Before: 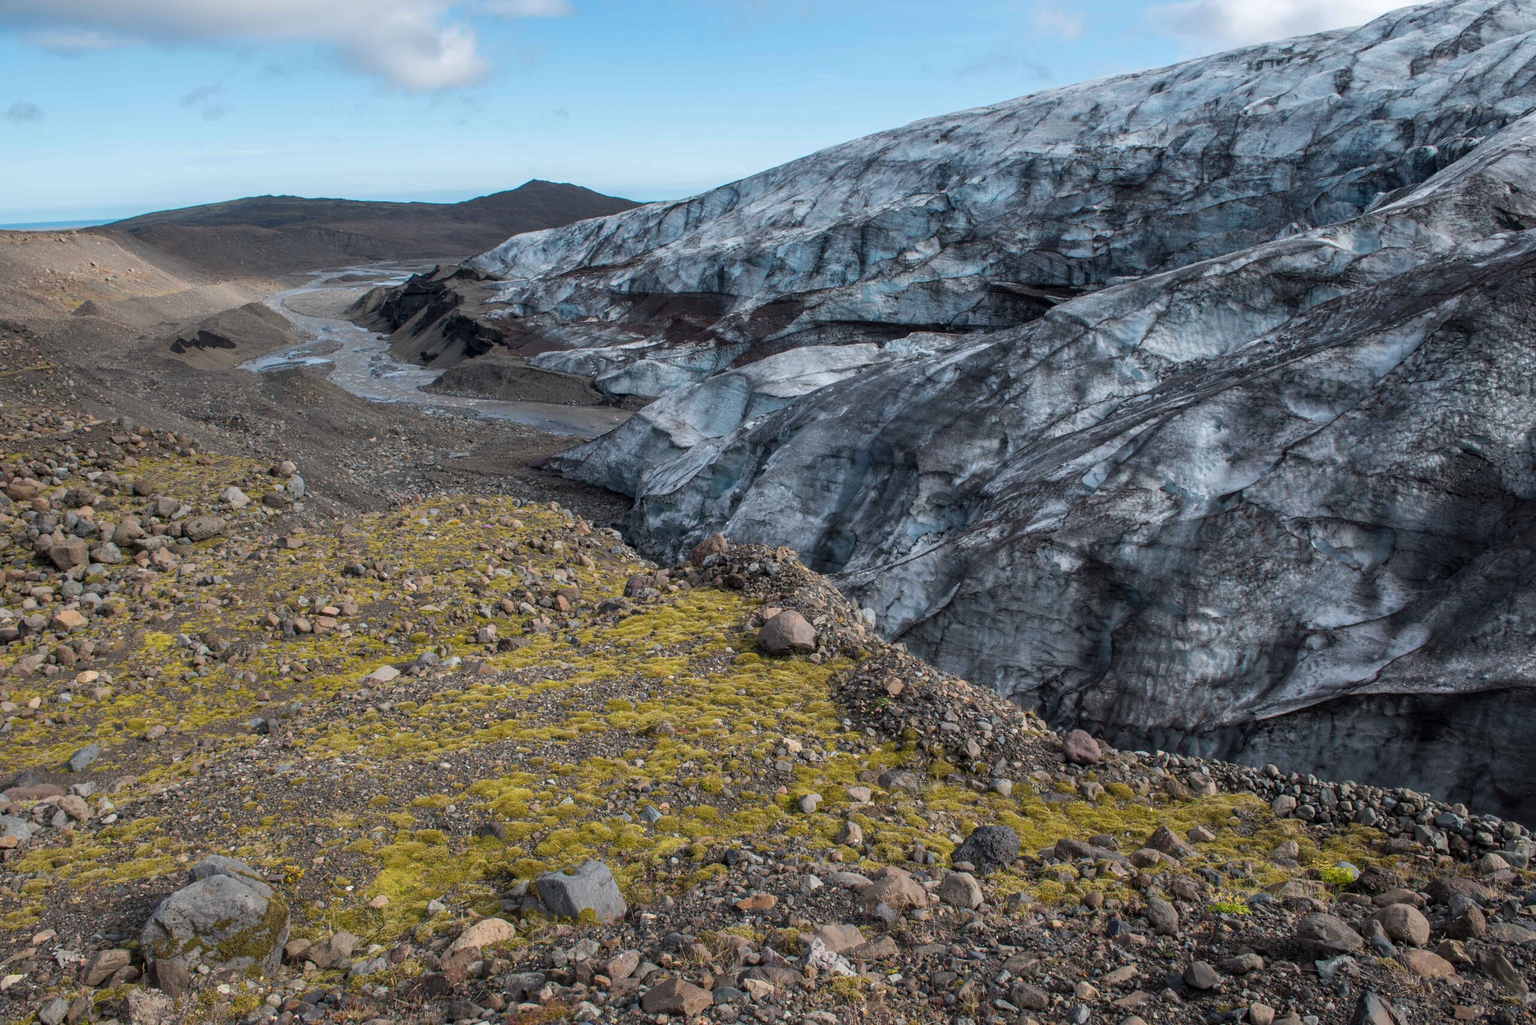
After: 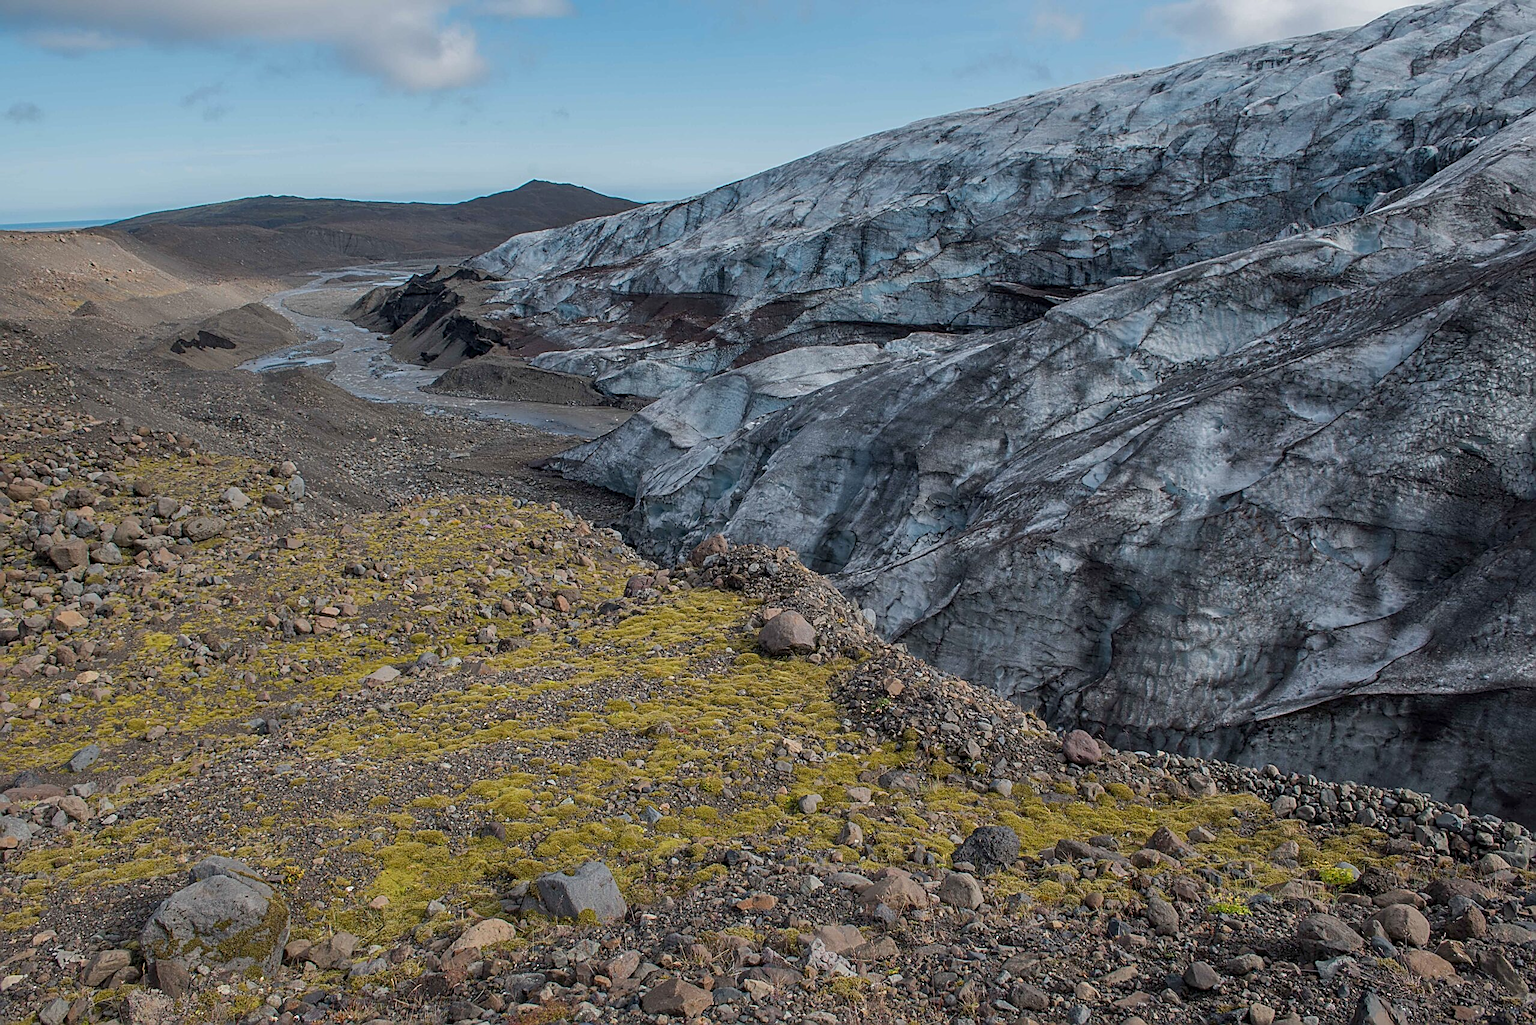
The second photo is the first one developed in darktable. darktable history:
tone equalizer: -8 EV 0.25 EV, -7 EV 0.417 EV, -6 EV 0.417 EV, -5 EV 0.25 EV, -3 EV -0.25 EV, -2 EV -0.417 EV, -1 EV -0.417 EV, +0 EV -0.25 EV, edges refinement/feathering 500, mask exposure compensation -1.57 EV, preserve details guided filter
sharpen: amount 1
